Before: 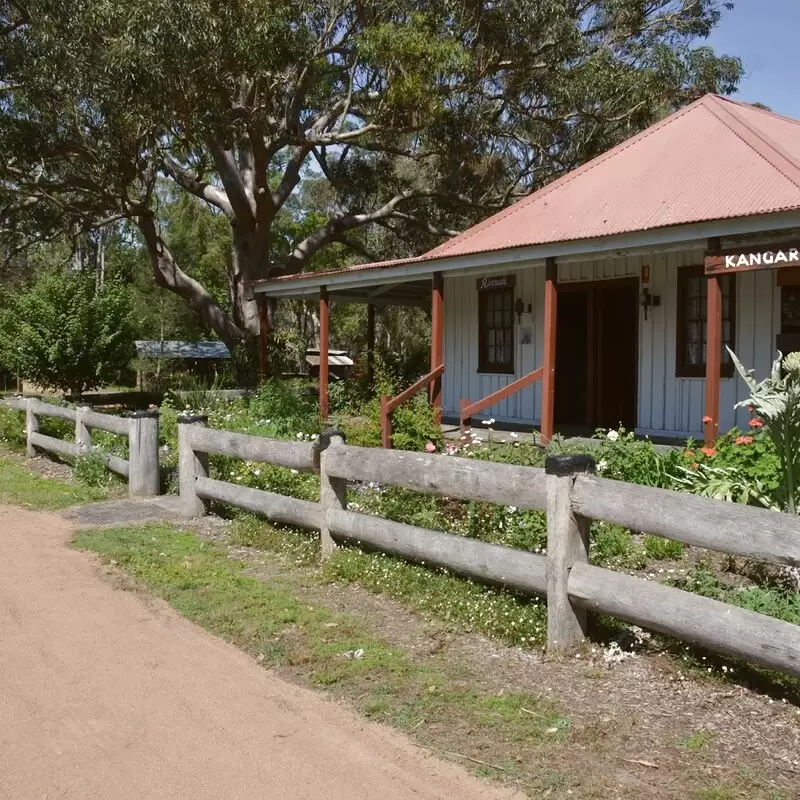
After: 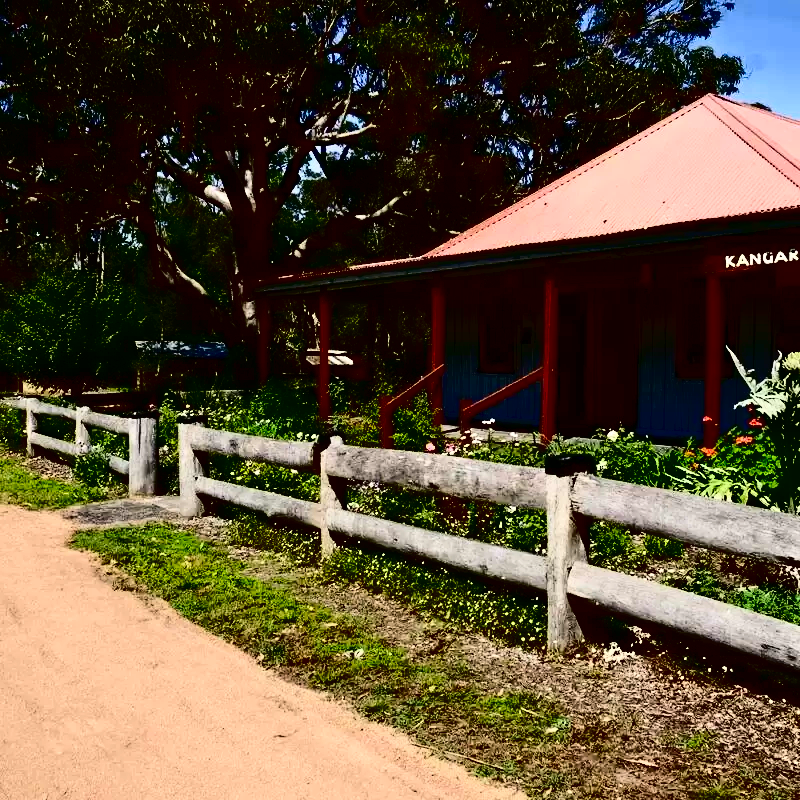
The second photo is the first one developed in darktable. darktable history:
contrast brightness saturation: contrast 0.782, brightness -0.995, saturation 0.993
tone curve: curves: ch0 [(0, 0) (0.003, 0.026) (0.011, 0.024) (0.025, 0.022) (0.044, 0.031) (0.069, 0.067) (0.1, 0.094) (0.136, 0.102) (0.177, 0.14) (0.224, 0.189) (0.277, 0.238) (0.335, 0.325) (0.399, 0.379) (0.468, 0.453) (0.543, 0.528) (0.623, 0.609) (0.709, 0.695) (0.801, 0.793) (0.898, 0.898) (1, 1)], color space Lab, independent channels, preserve colors none
